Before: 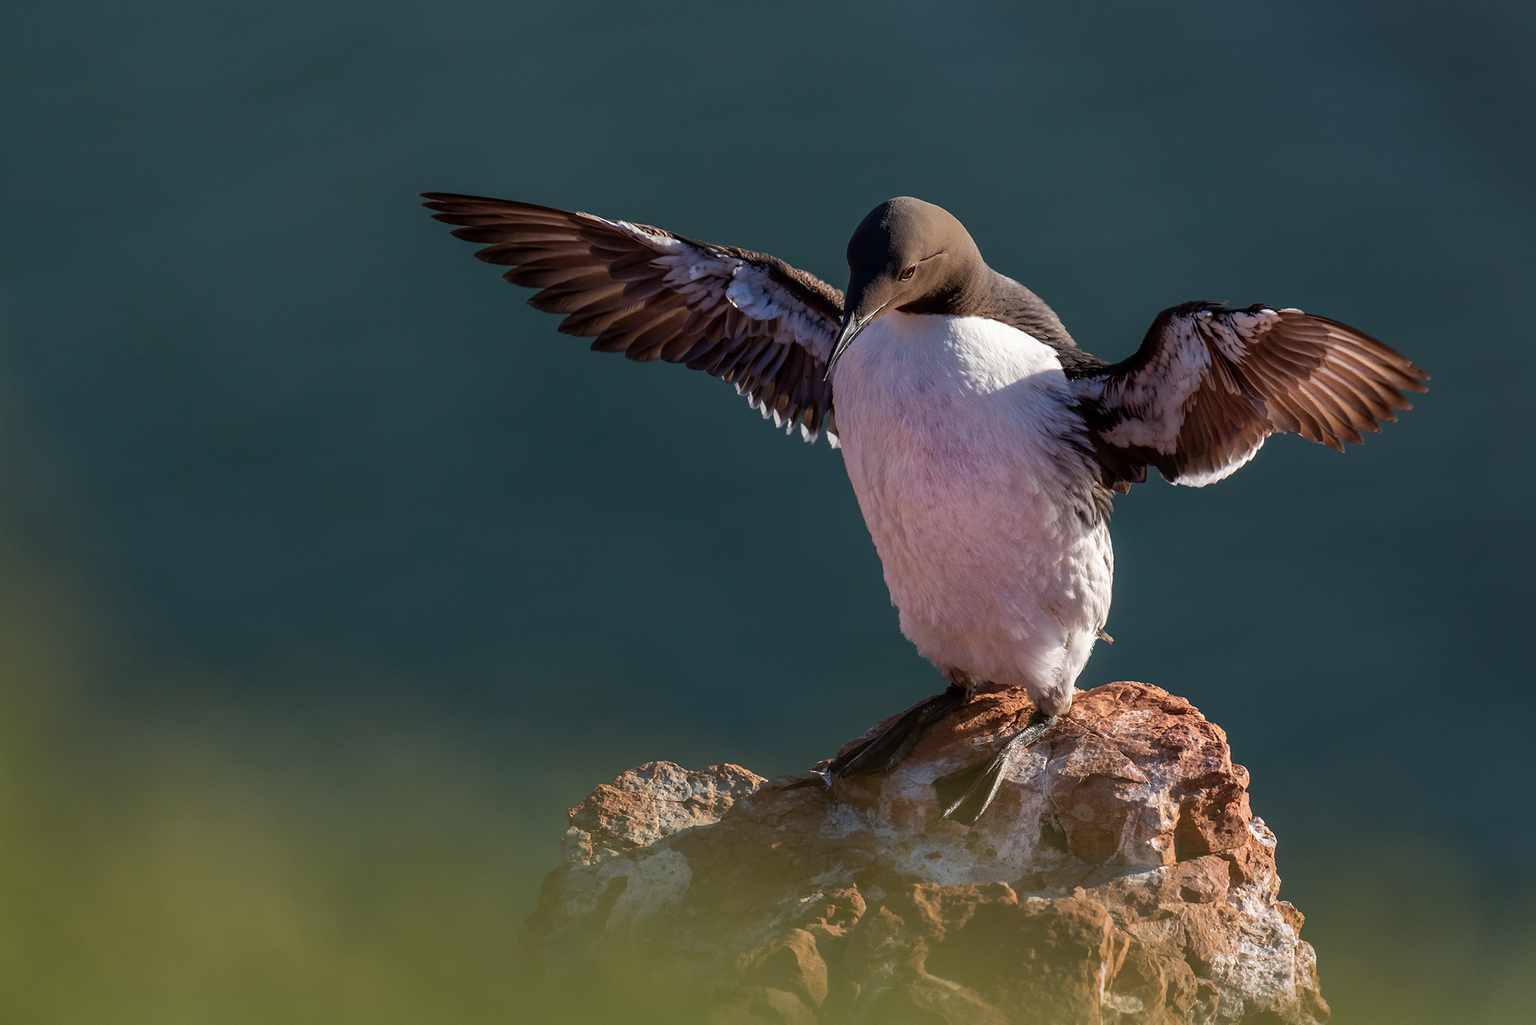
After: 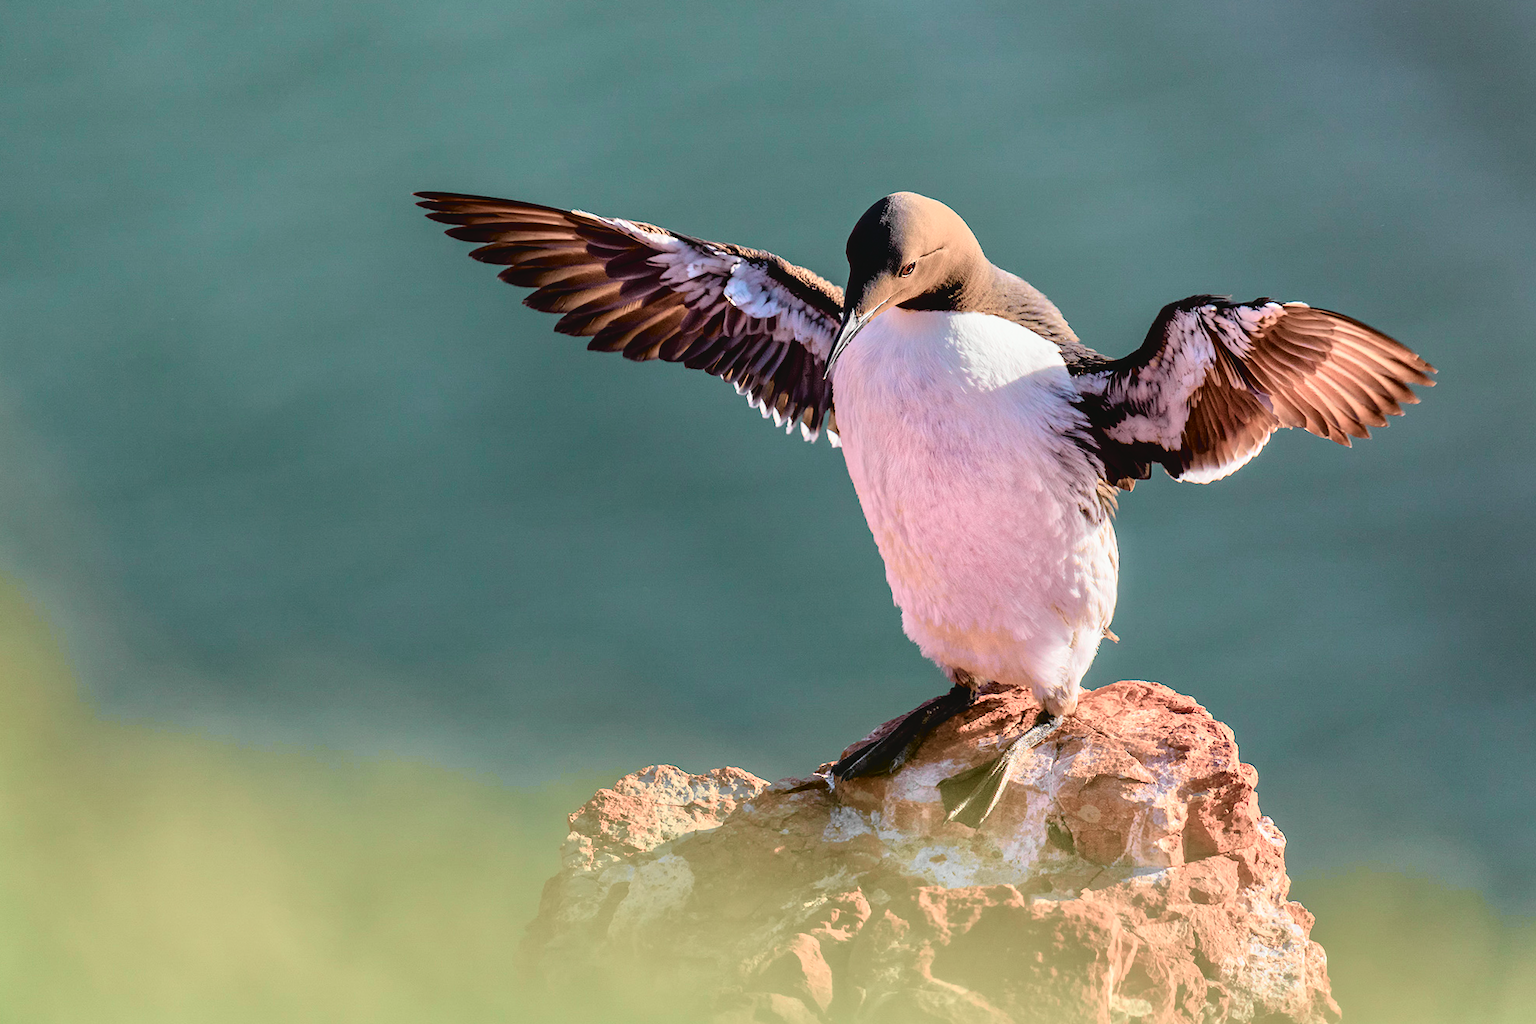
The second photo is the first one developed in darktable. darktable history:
shadows and highlights: shadows 0, highlights 40
tone curve: curves: ch0 [(0, 0.039) (0.113, 0.081) (0.204, 0.204) (0.498, 0.608) (0.709, 0.819) (0.984, 0.961)]; ch1 [(0, 0) (0.172, 0.123) (0.317, 0.272) (0.414, 0.382) (0.476, 0.479) (0.505, 0.501) (0.528, 0.54) (0.618, 0.647) (0.709, 0.764) (1, 1)]; ch2 [(0, 0) (0.411, 0.424) (0.492, 0.502) (0.521, 0.513) (0.537, 0.57) (0.686, 0.638) (1, 1)], color space Lab, independent channels, preserve colors none
rotate and perspective: rotation -0.45°, automatic cropping original format, crop left 0.008, crop right 0.992, crop top 0.012, crop bottom 0.988
tone equalizer: -7 EV 0.15 EV, -6 EV 0.6 EV, -5 EV 1.15 EV, -4 EV 1.33 EV, -3 EV 1.15 EV, -2 EV 0.6 EV, -1 EV 0.15 EV, mask exposure compensation -0.5 EV
